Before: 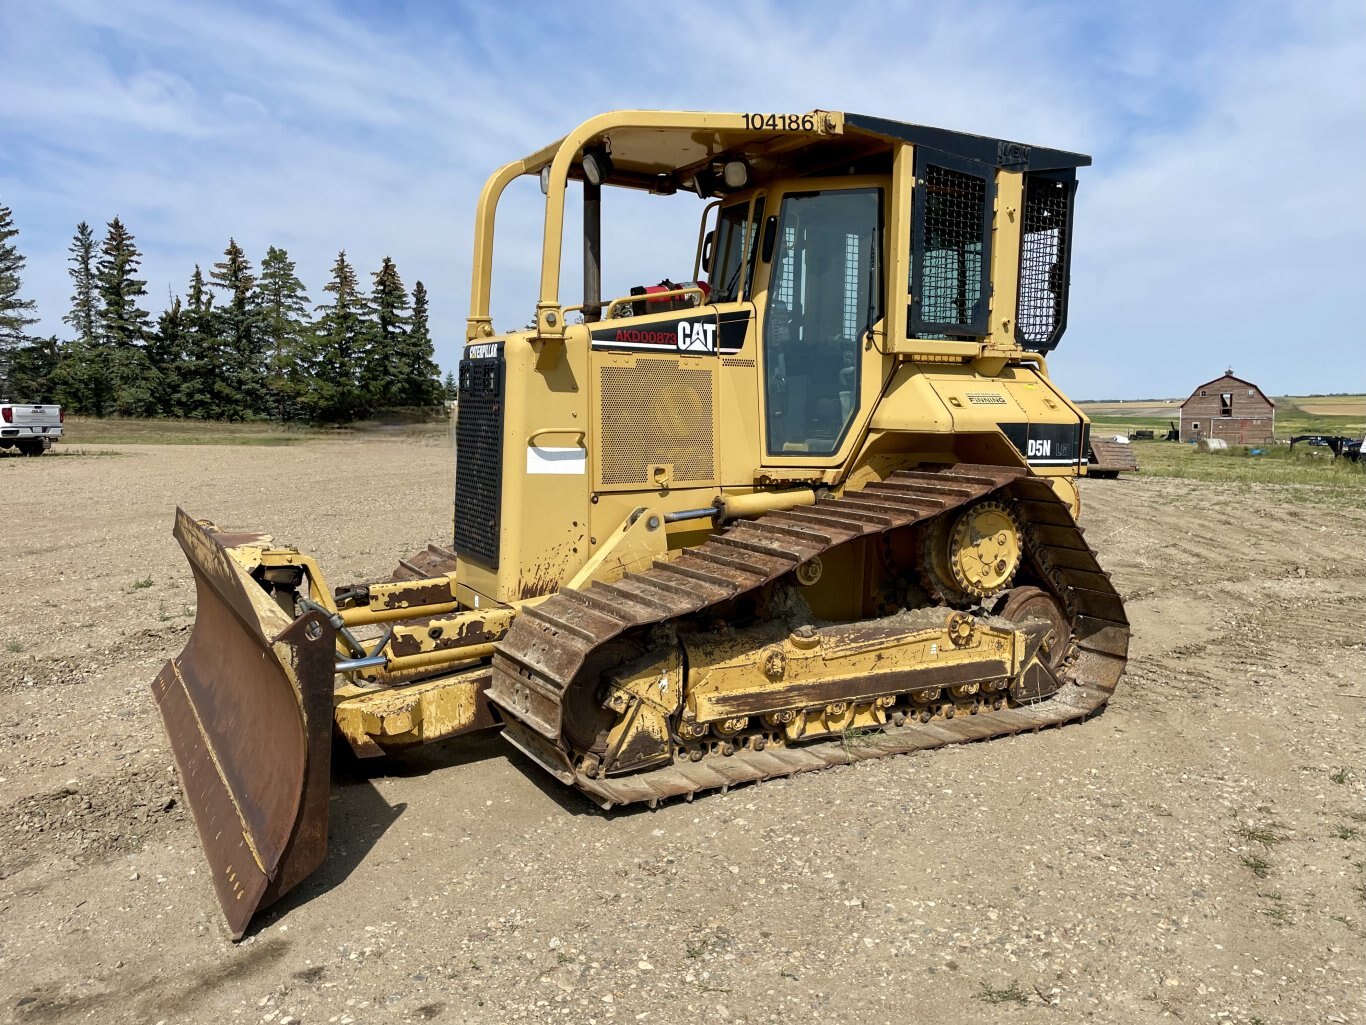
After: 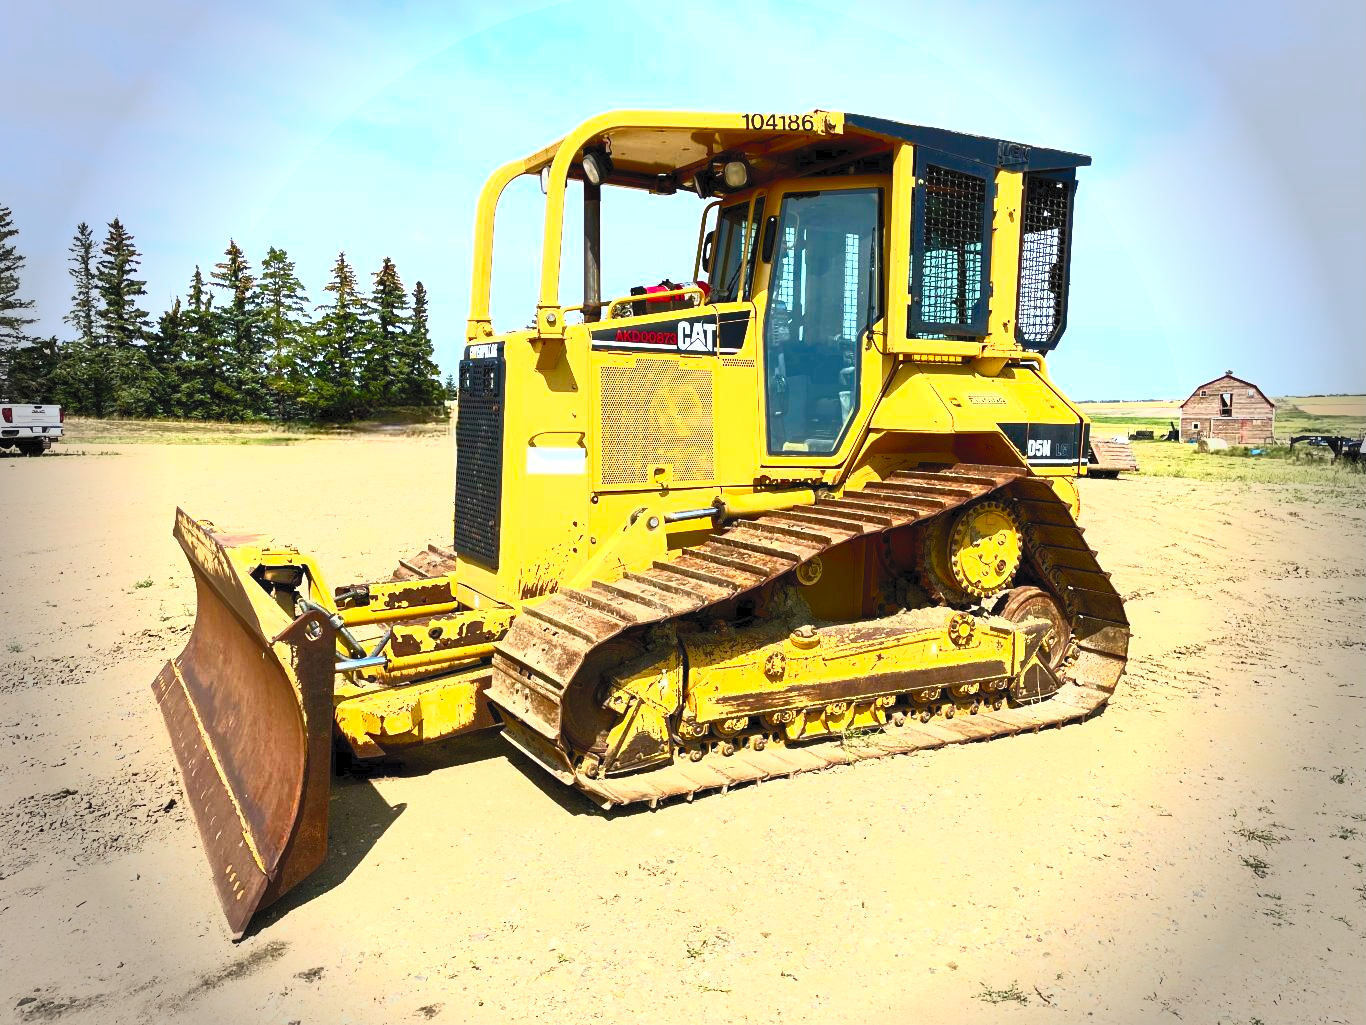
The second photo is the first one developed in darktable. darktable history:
vignetting: fall-off start 76.82%, fall-off radius 26.26%, width/height ratio 0.975, unbound false
contrast brightness saturation: contrast 0.992, brightness 0.986, saturation 0.993
